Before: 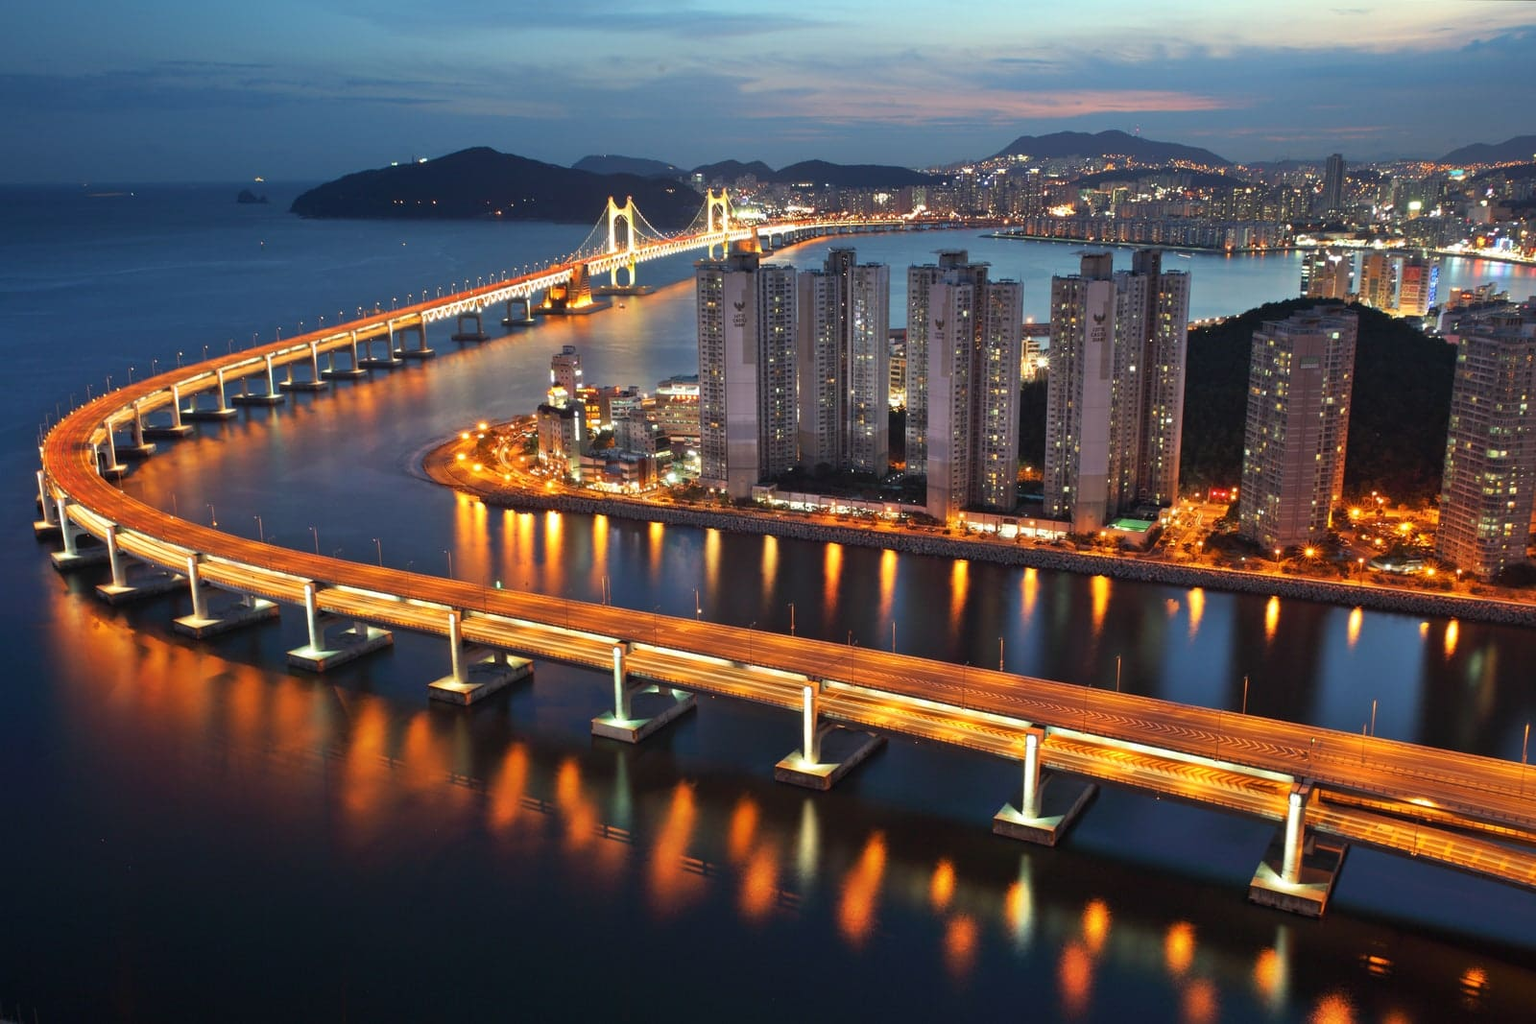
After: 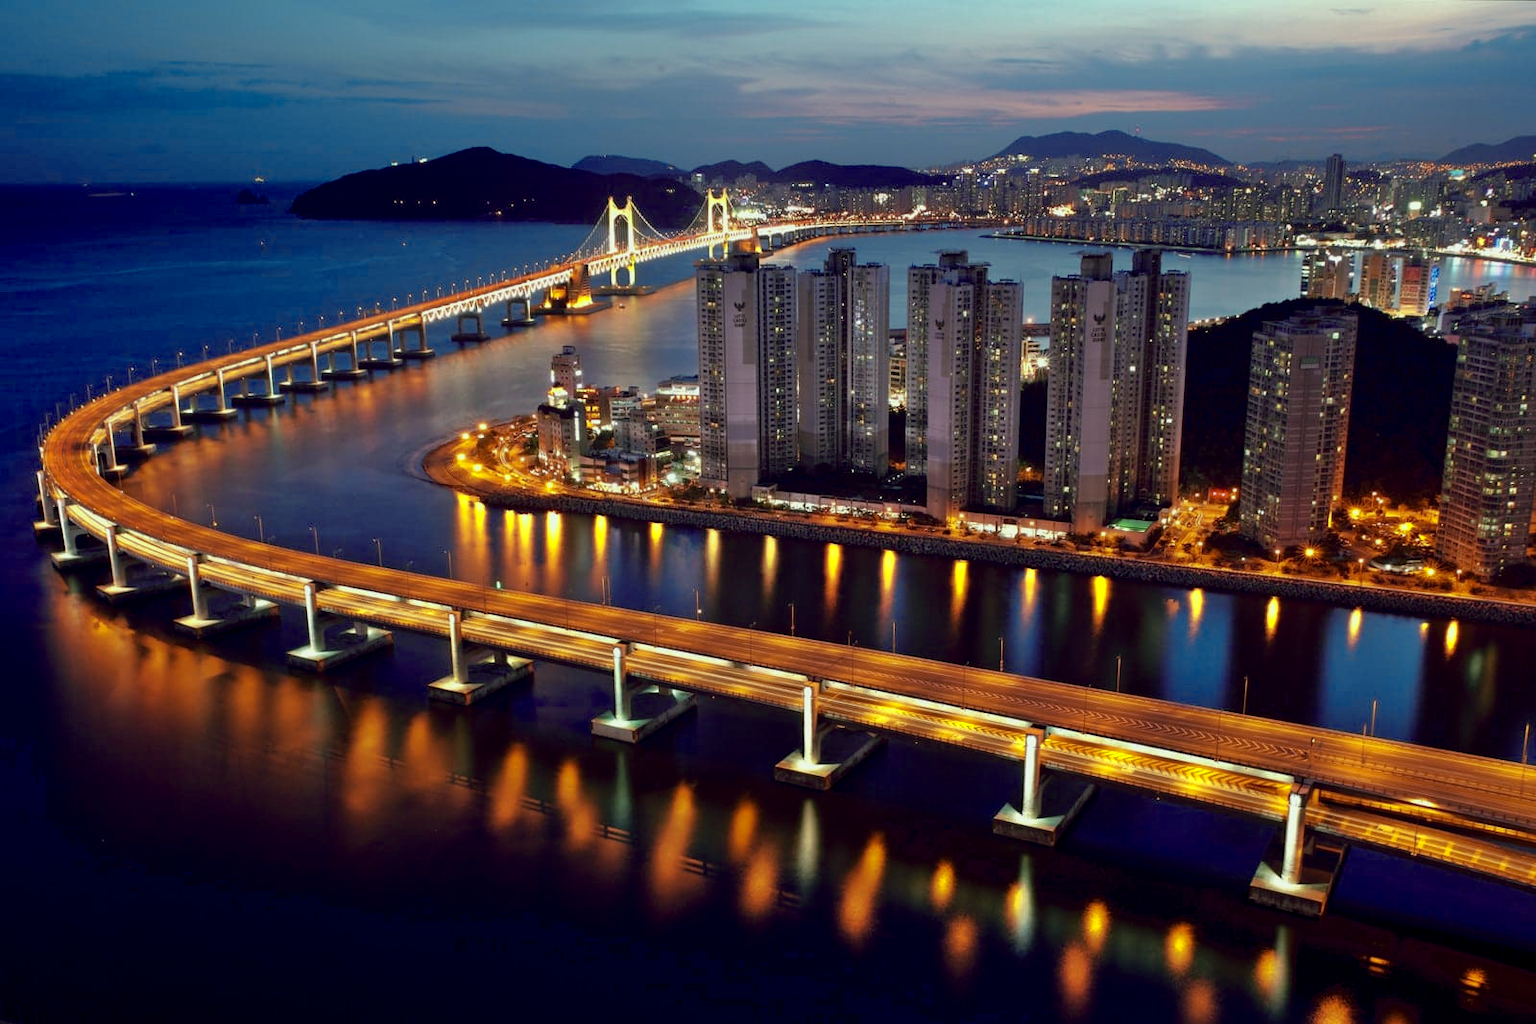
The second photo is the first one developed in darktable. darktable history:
color look up table: target L [19.1, 34.19, 44.53, 58.04, 70.1, 79.32, 45.24, 41.49, 70.64, 35.64, 49.88, -38.63, 54.23, 59.35, 21.12, 39.76, 21.59, 47.51, 59.22, 45.39, 39.52, 43.6, 56.8, 32.99, 0 ×25], target a [0.024, -0.108, 0.07, -0.232, -2.141, 1.218, -14.87, 42.43, 0.508, 44.1, -27.09, 126.09, 15.22, -15.06, 40.28, 43.38, 12.39, 28.9, -21.86, 10.36, -12.78, -3.54, 14.68, 12.79, 0 ×25], target b [-4.163, -1.111, 0.266, -2.417, -1.276, 0.249, -22.05, -17.01, 67.93, 22.32, 26.12, -128, 46.24, 42.11, -33.35, 6.606, -63.81, 41.22, -2.506, -23.78, 22.89, -26.08, 12.45, 12.97, 0 ×25], num patches 24
tone curve: curves: ch0 [(0, 0) (0.224, 0.12) (0.375, 0.296) (0.528, 0.472) (0.681, 0.634) (0.8, 0.766) (0.873, 0.877) (1, 1)], preserve colors basic power
